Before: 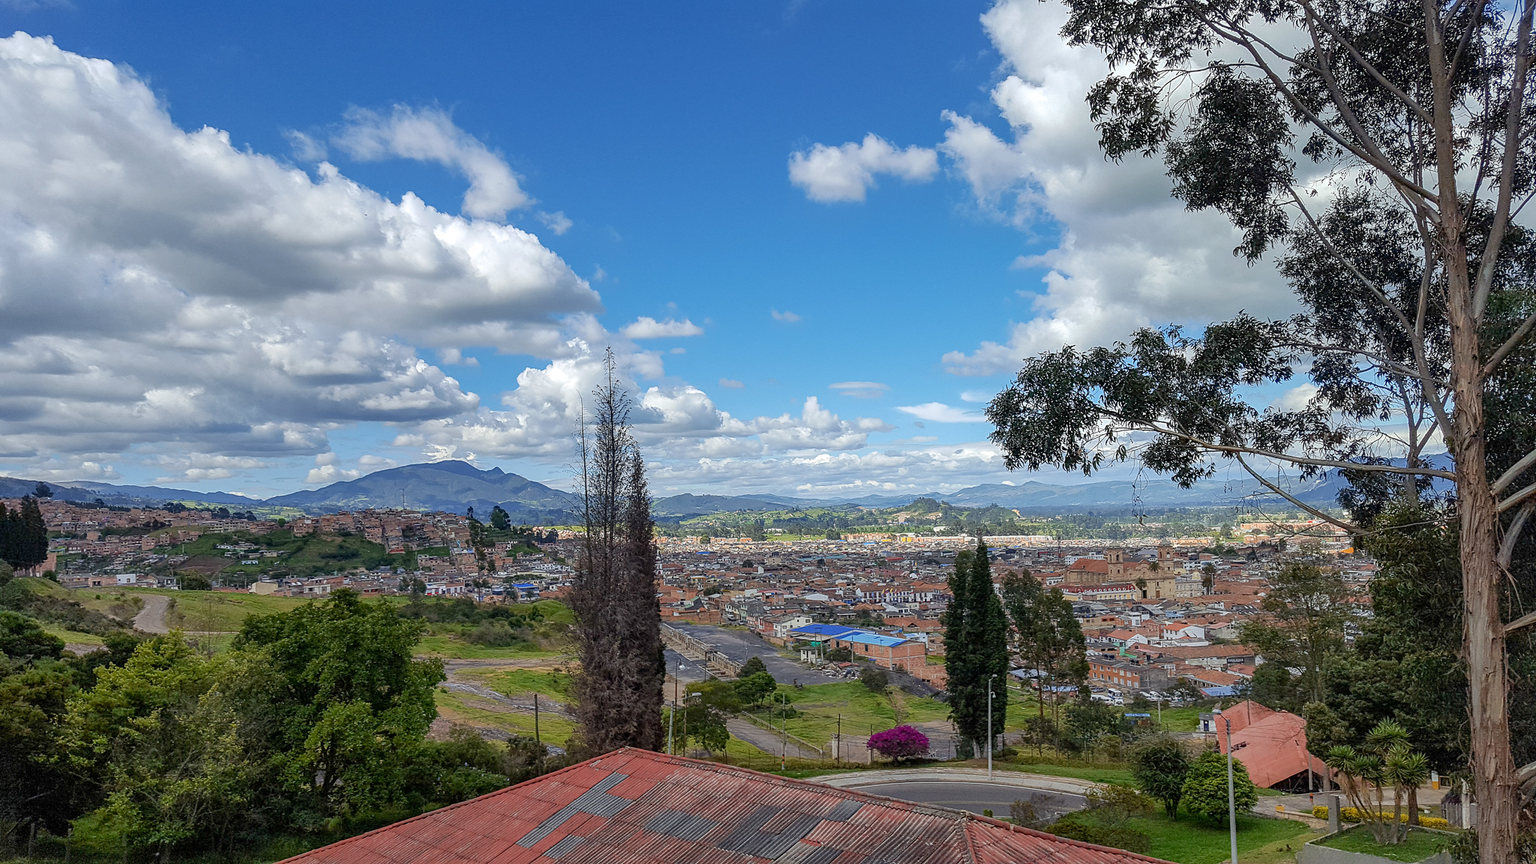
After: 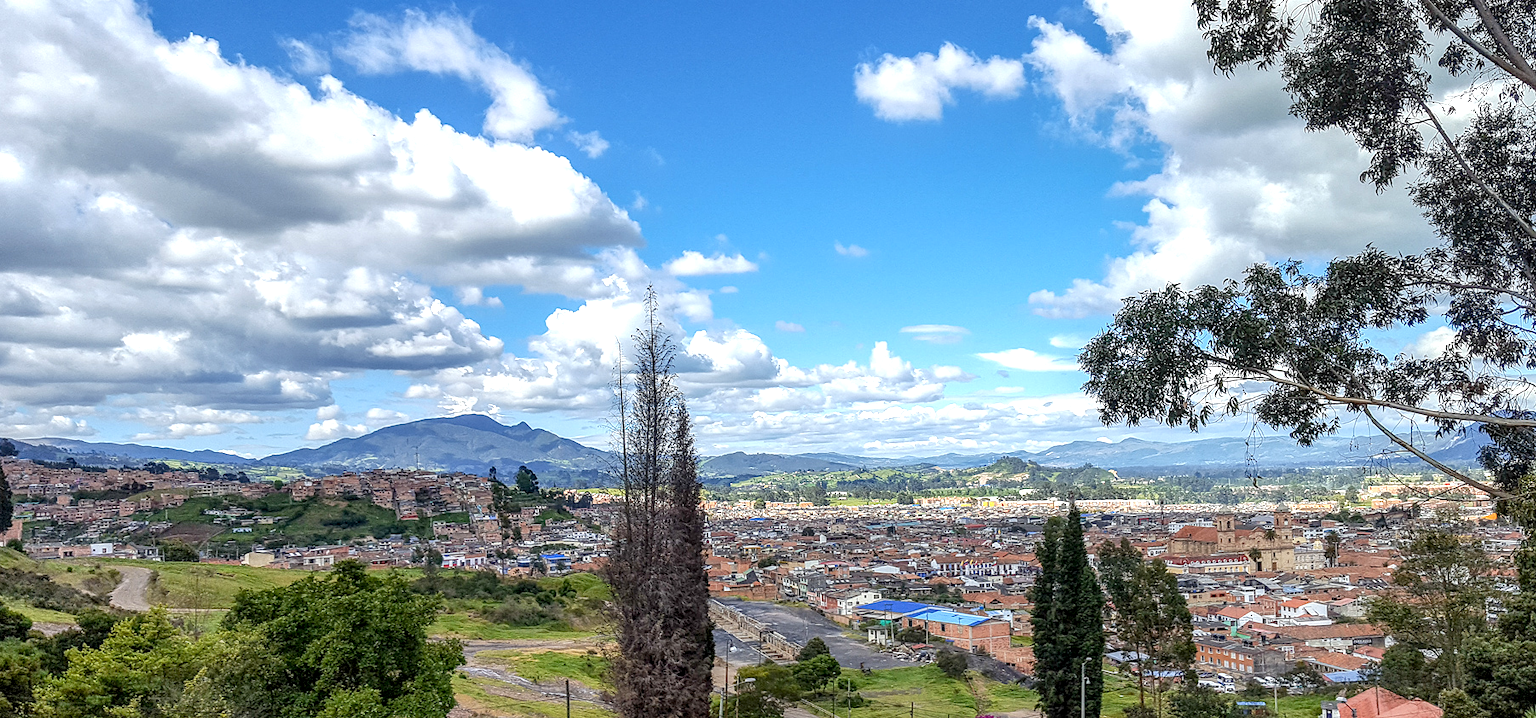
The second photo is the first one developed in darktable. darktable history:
exposure: exposure 0.61 EV, compensate highlight preservation false
crop and rotate: left 2.436%, top 11.182%, right 9.544%, bottom 15.584%
tone equalizer: edges refinement/feathering 500, mask exposure compensation -1.57 EV, preserve details no
local contrast: detail 130%
